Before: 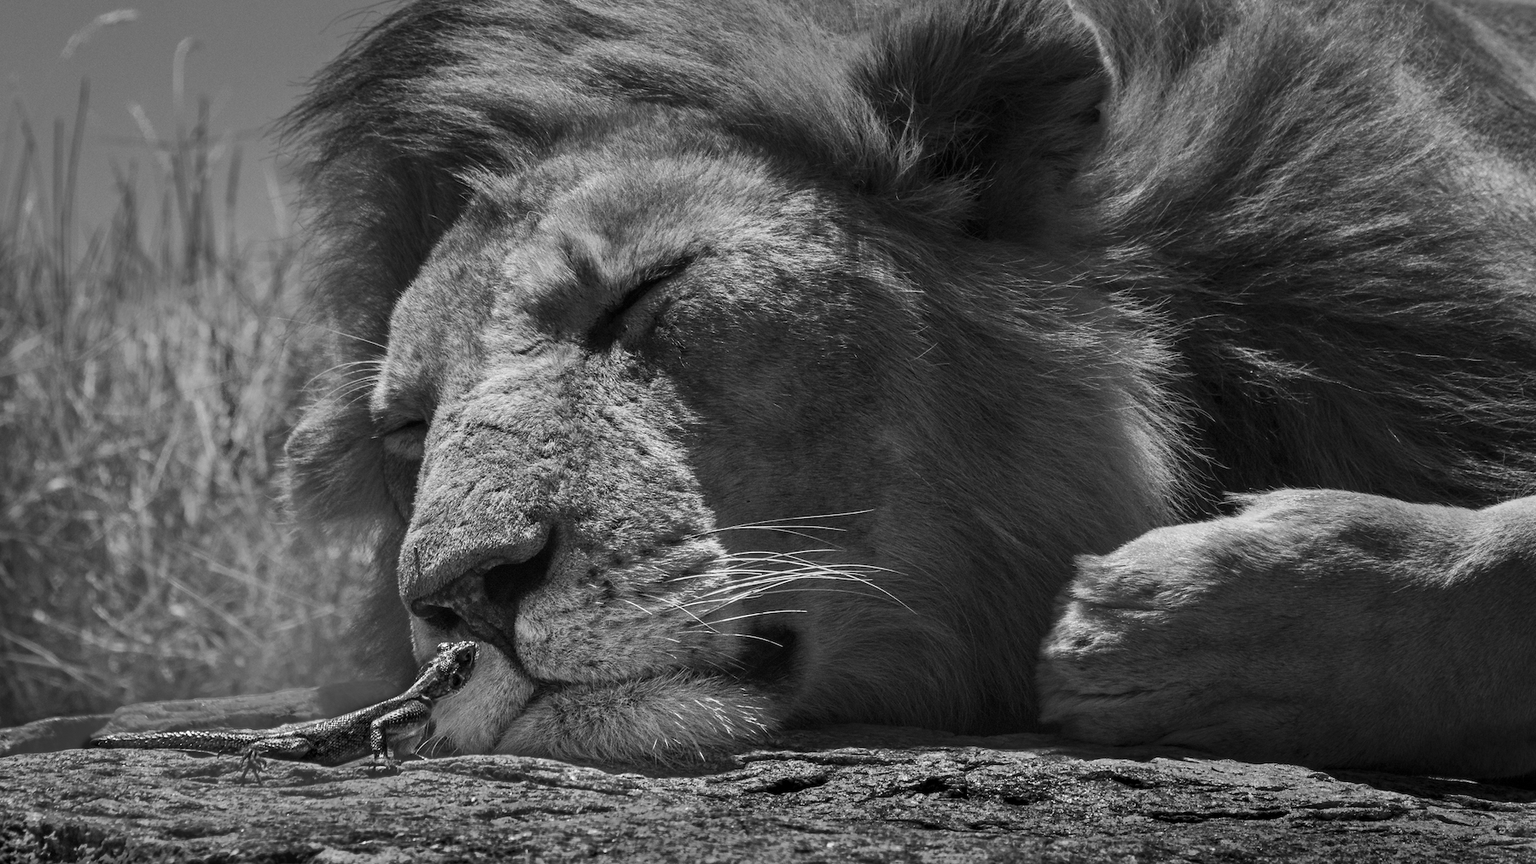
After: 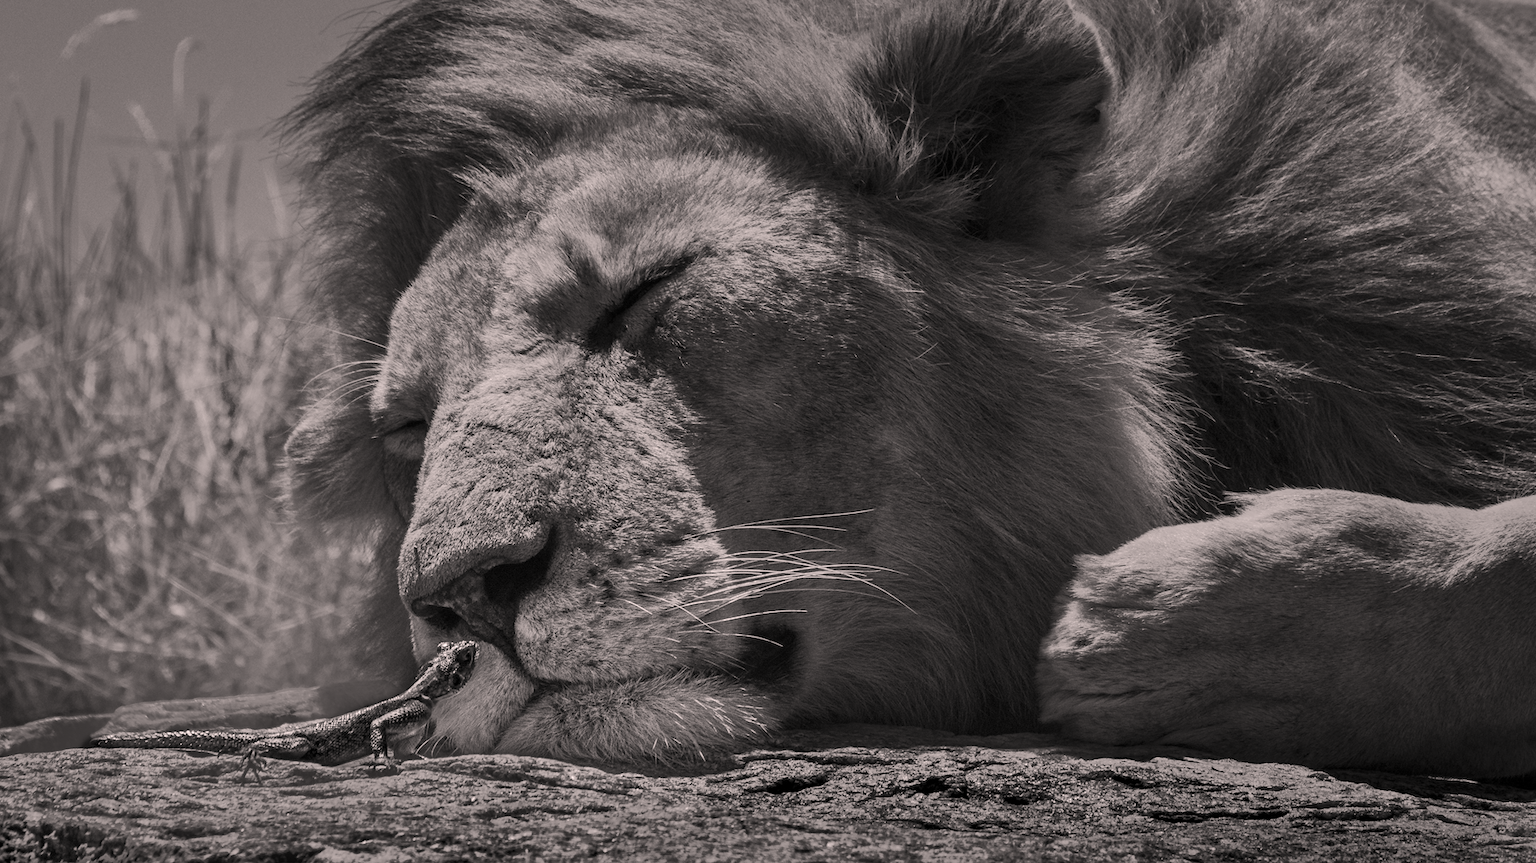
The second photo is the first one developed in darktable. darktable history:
shadows and highlights: shadows 25.28, highlights -69.43
color correction: highlights a* 7.32, highlights b* 3.82
